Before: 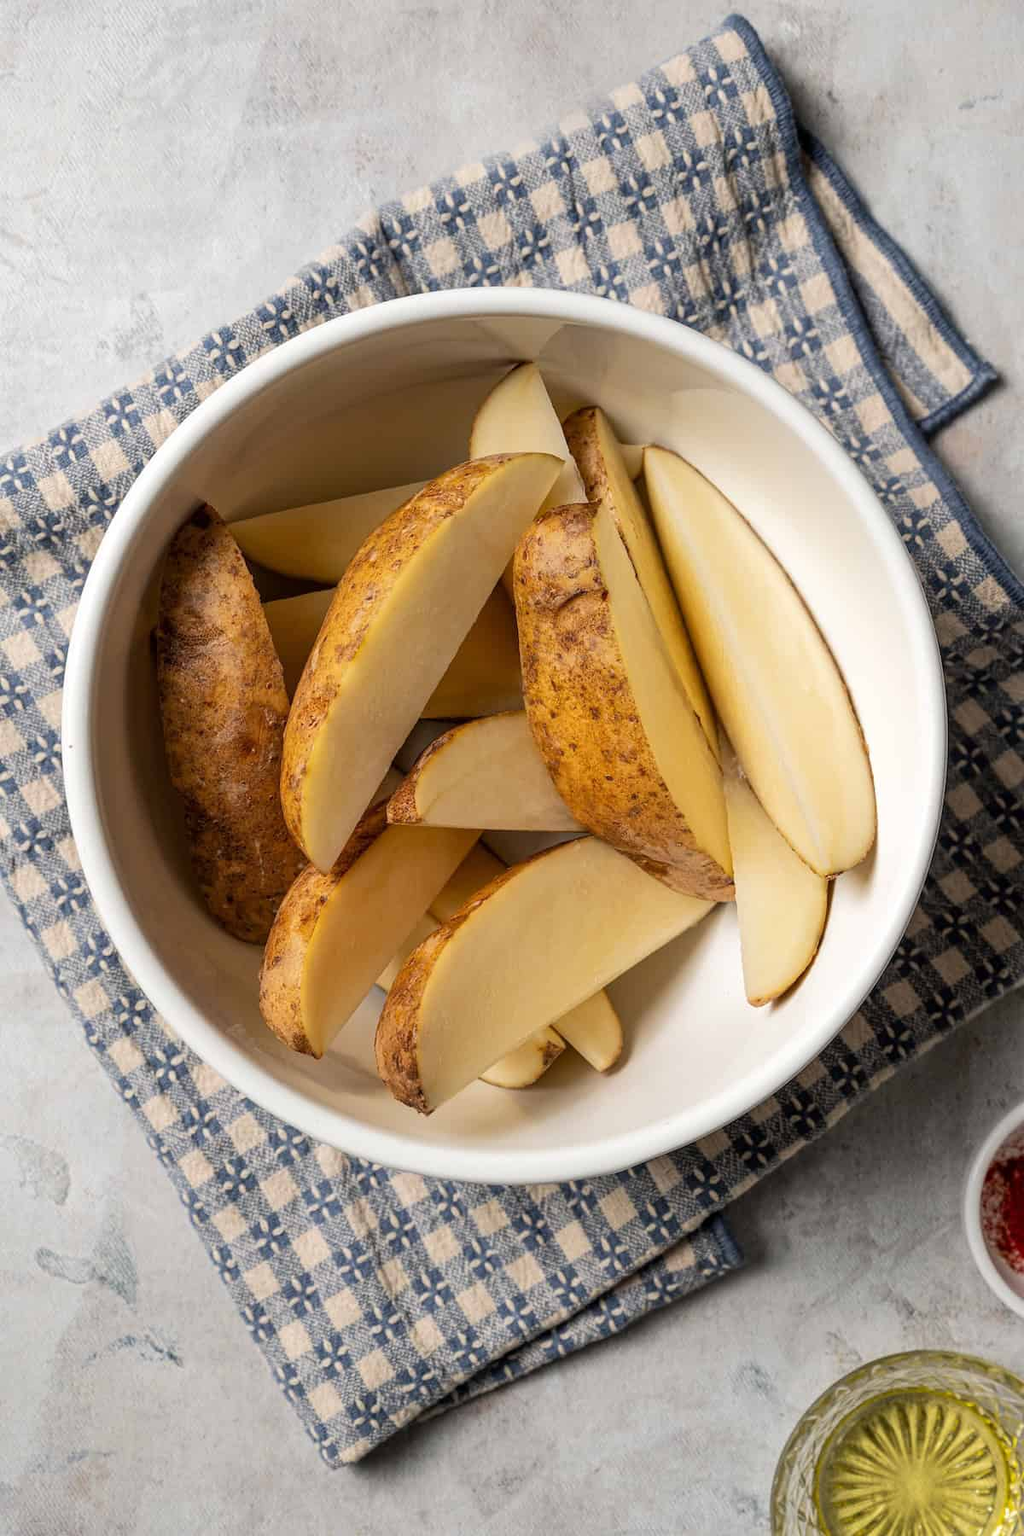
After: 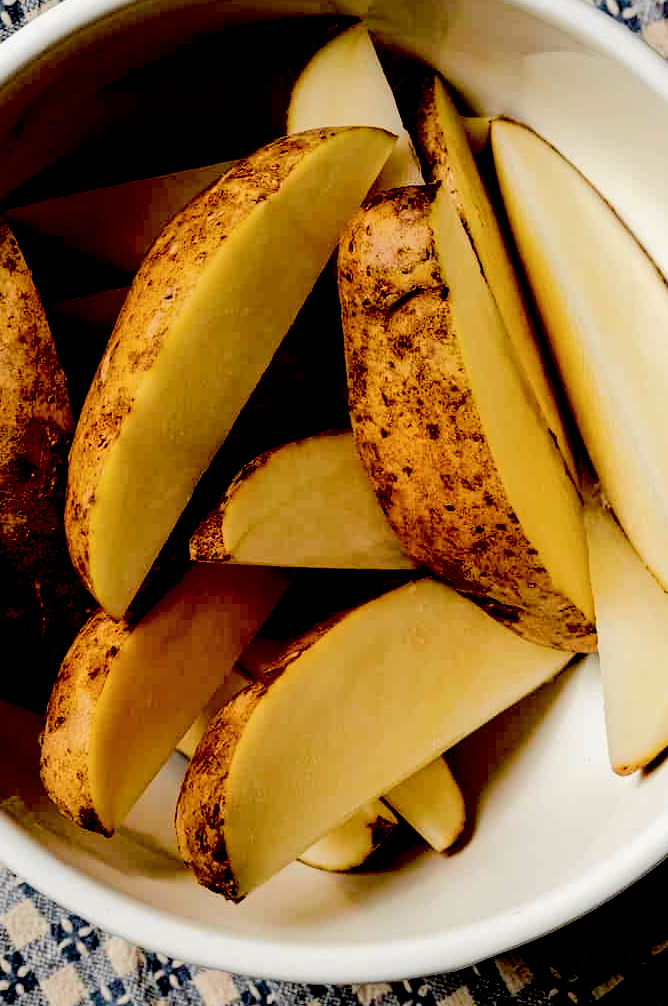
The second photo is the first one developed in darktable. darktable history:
exposure: black level correction 0.099, exposure -0.084 EV, compensate highlight preservation false
color balance rgb: perceptual saturation grading › global saturation 20%, perceptual saturation grading › highlights -14.125%, perceptual saturation grading › shadows 49.376%, global vibrance 5.576%
crop and rotate: left 22.052%, top 22.497%, right 22.256%, bottom 21.607%
color correction: highlights b* 0.029, saturation 0.816
tone curve: curves: ch0 [(0.003, 0) (0.066, 0.031) (0.163, 0.112) (0.264, 0.238) (0.395, 0.408) (0.517, 0.56) (0.684, 0.734) (0.791, 0.814) (1, 1)]; ch1 [(0, 0) (0.164, 0.115) (0.337, 0.332) (0.39, 0.398) (0.464, 0.461) (0.501, 0.5) (0.507, 0.5) (0.534, 0.532) (0.577, 0.59) (0.652, 0.681) (0.733, 0.749) (0.811, 0.796) (1, 1)]; ch2 [(0, 0) (0.337, 0.382) (0.464, 0.476) (0.501, 0.5) (0.527, 0.54) (0.551, 0.565) (0.6, 0.59) (0.687, 0.675) (1, 1)], color space Lab, independent channels, preserve colors none
